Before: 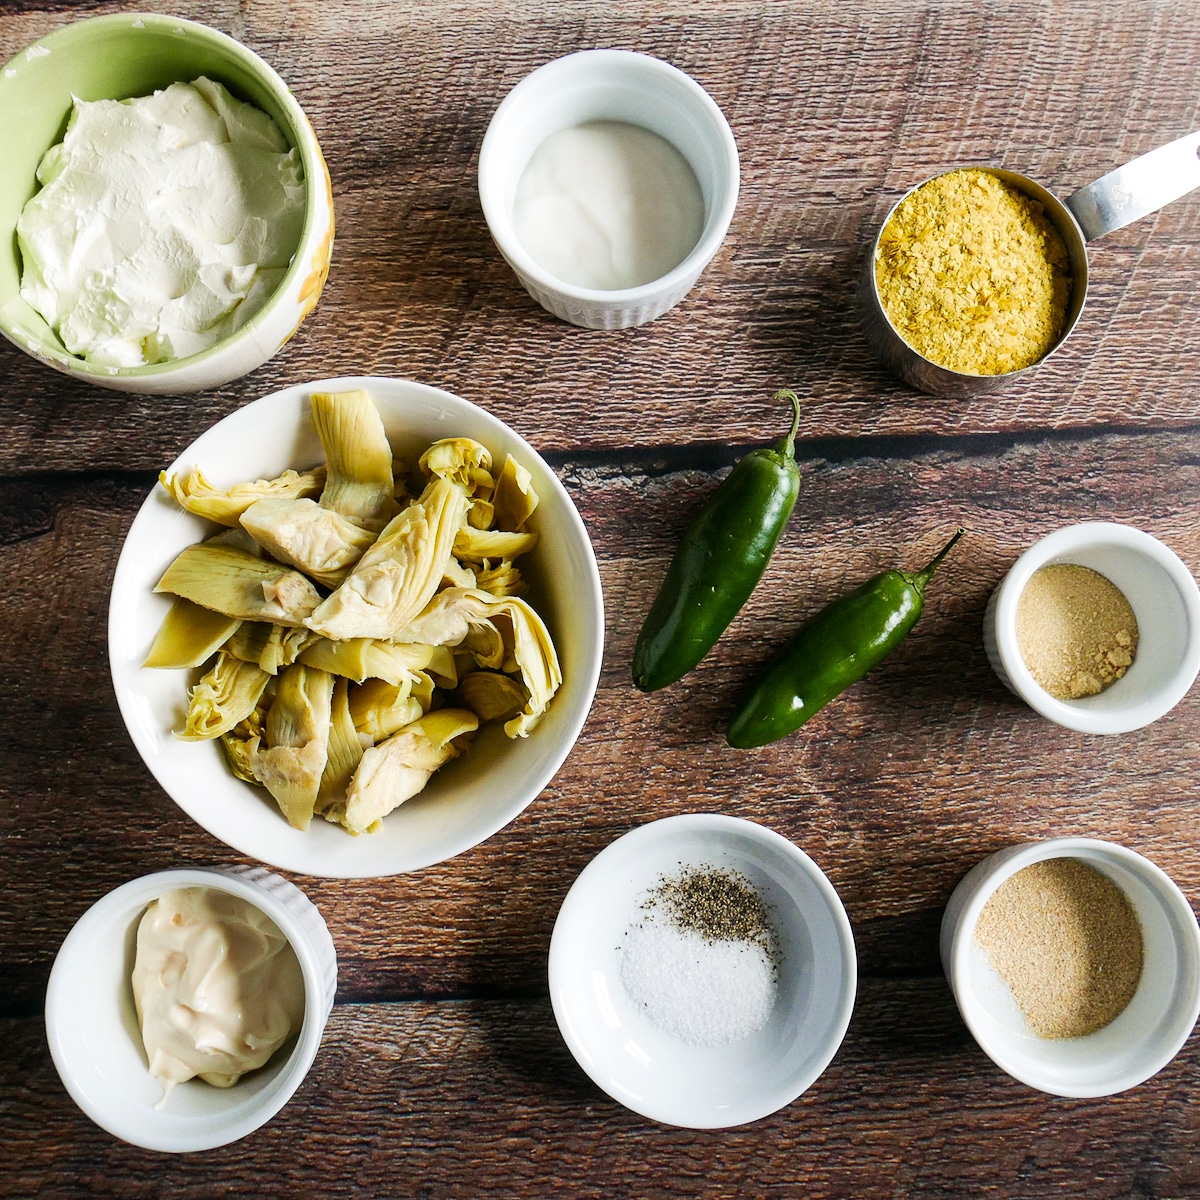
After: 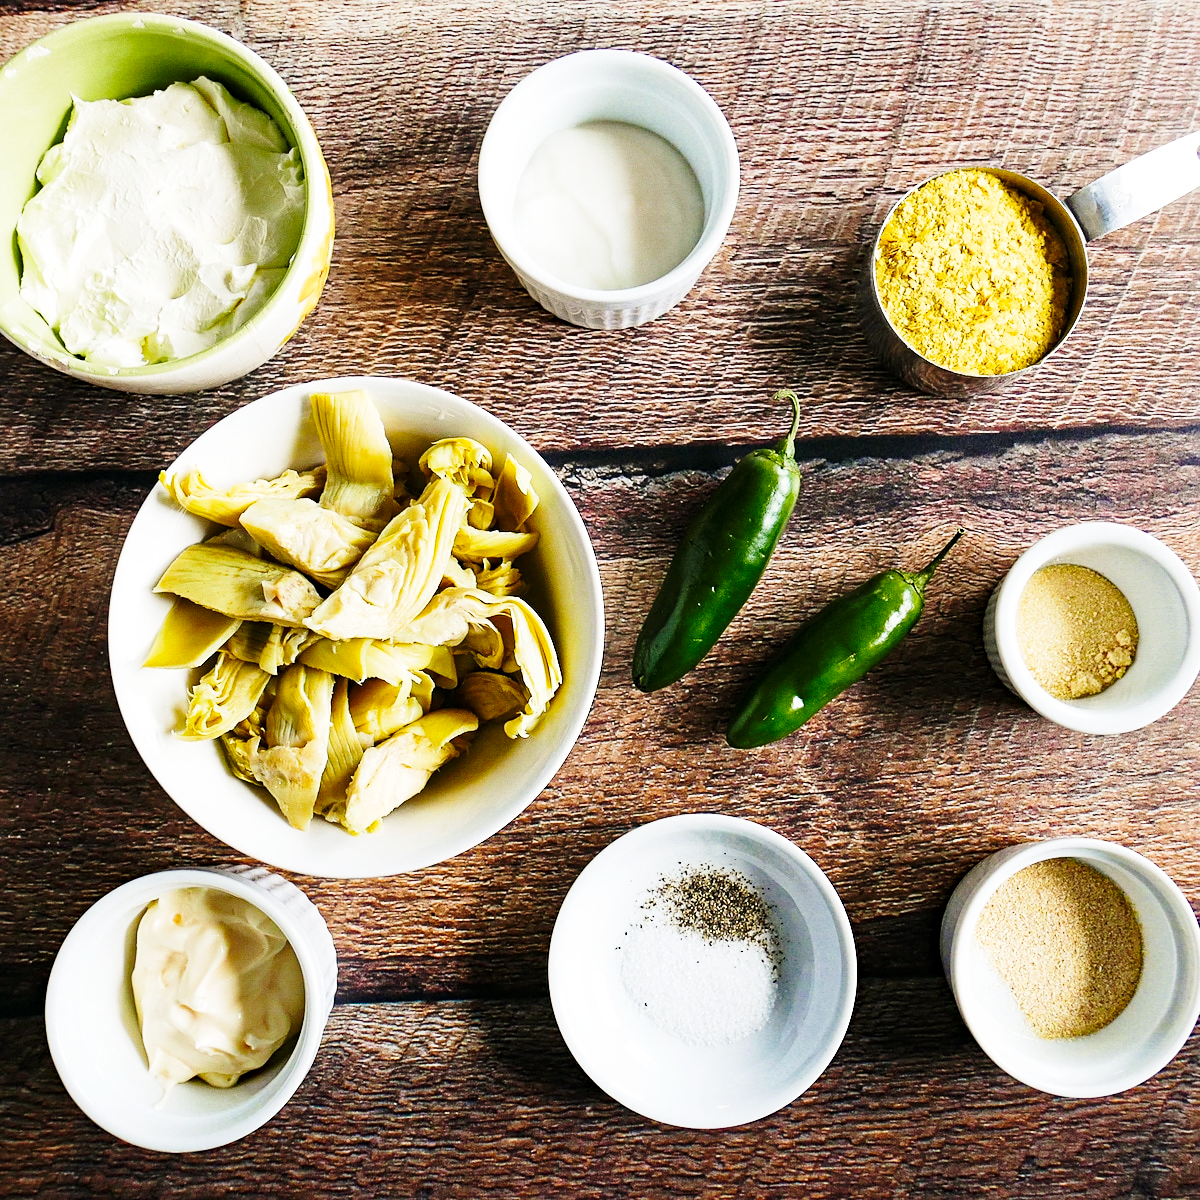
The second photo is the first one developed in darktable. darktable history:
sharpen: amount 0.204
haze removal: strength 0.302, distance 0.246, compatibility mode true, adaptive false
base curve: curves: ch0 [(0, 0) (0.028, 0.03) (0.121, 0.232) (0.46, 0.748) (0.859, 0.968) (1, 1)], preserve colors none
